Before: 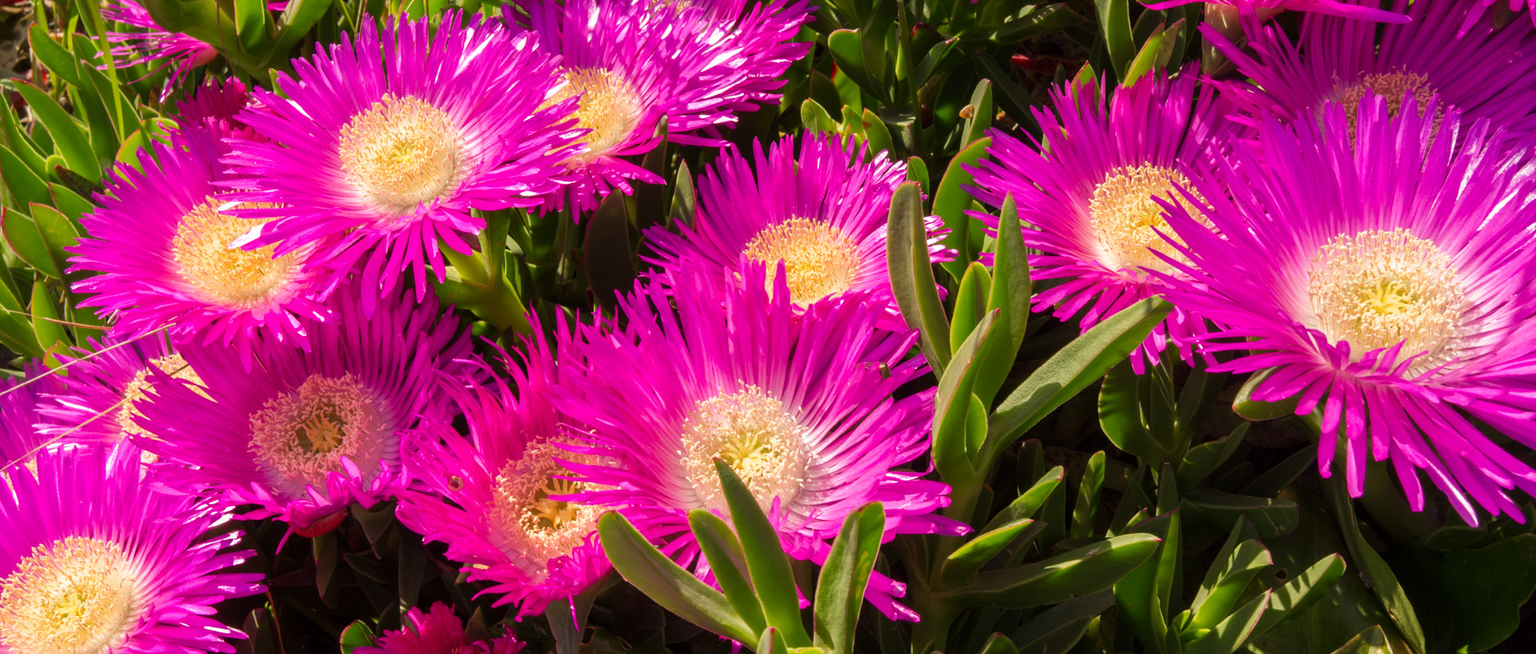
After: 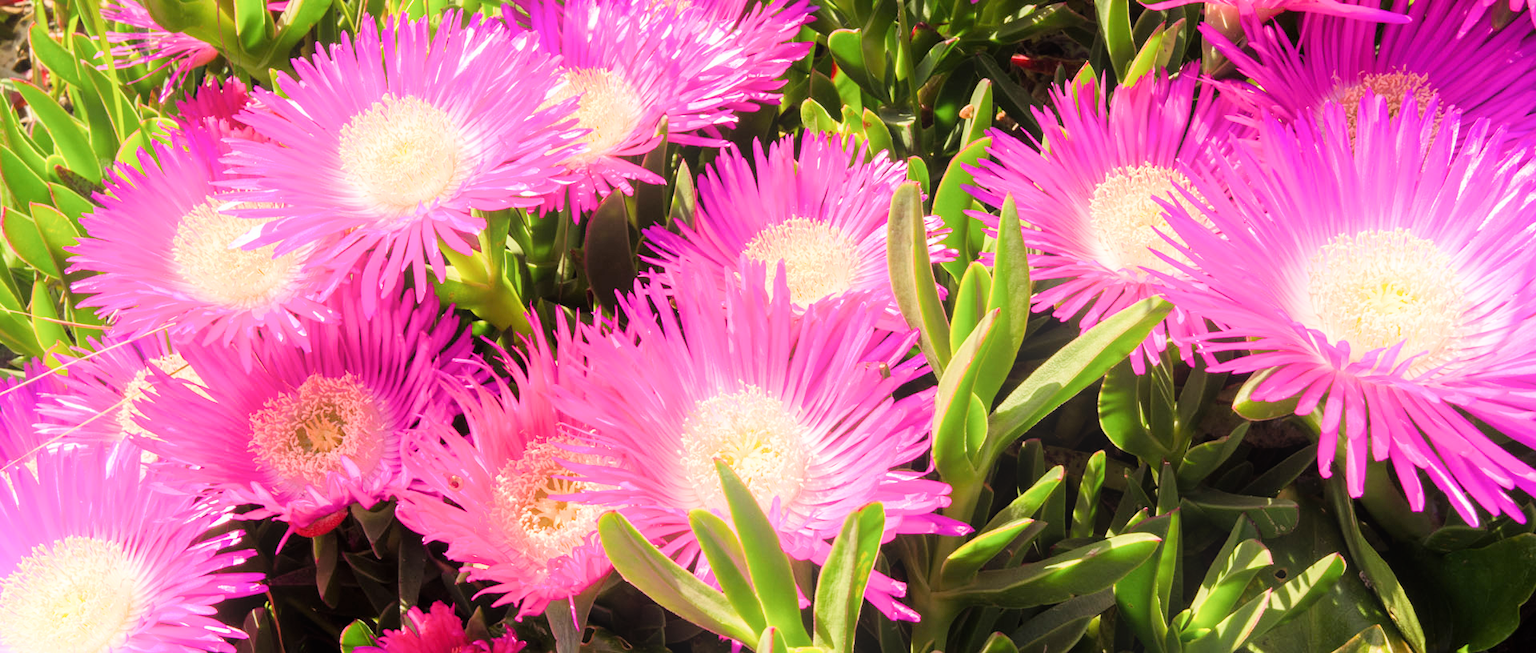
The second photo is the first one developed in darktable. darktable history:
filmic rgb: black relative exposure -7.65 EV, white relative exposure 4.56 EV, hardness 3.61
bloom: size 16%, threshold 98%, strength 20%
exposure: black level correction 0, exposure 1.741 EV, compensate exposure bias true, compensate highlight preservation false
